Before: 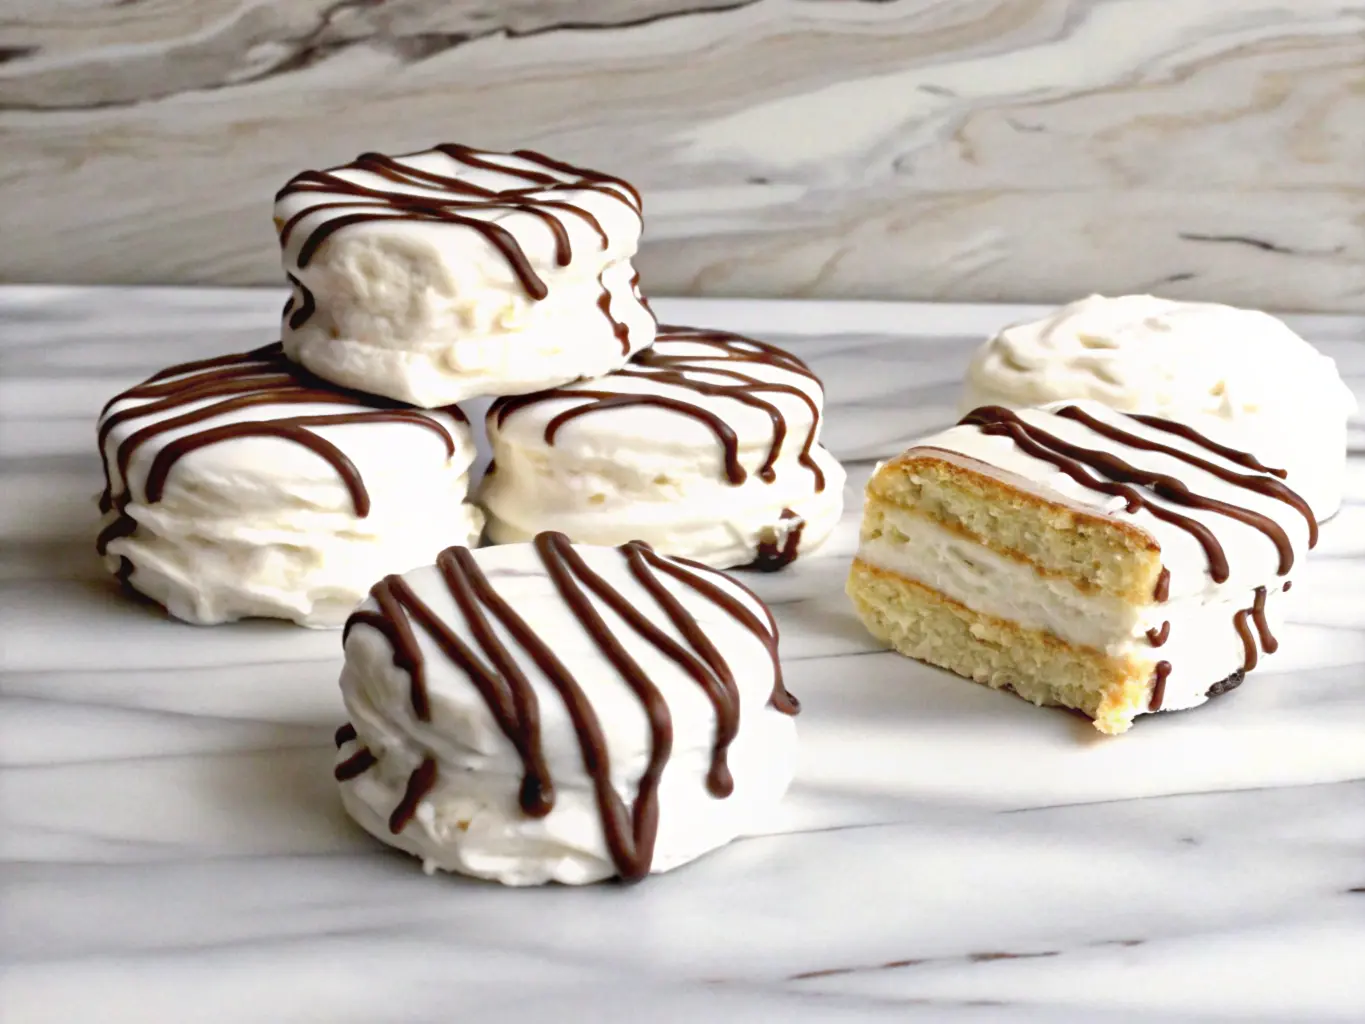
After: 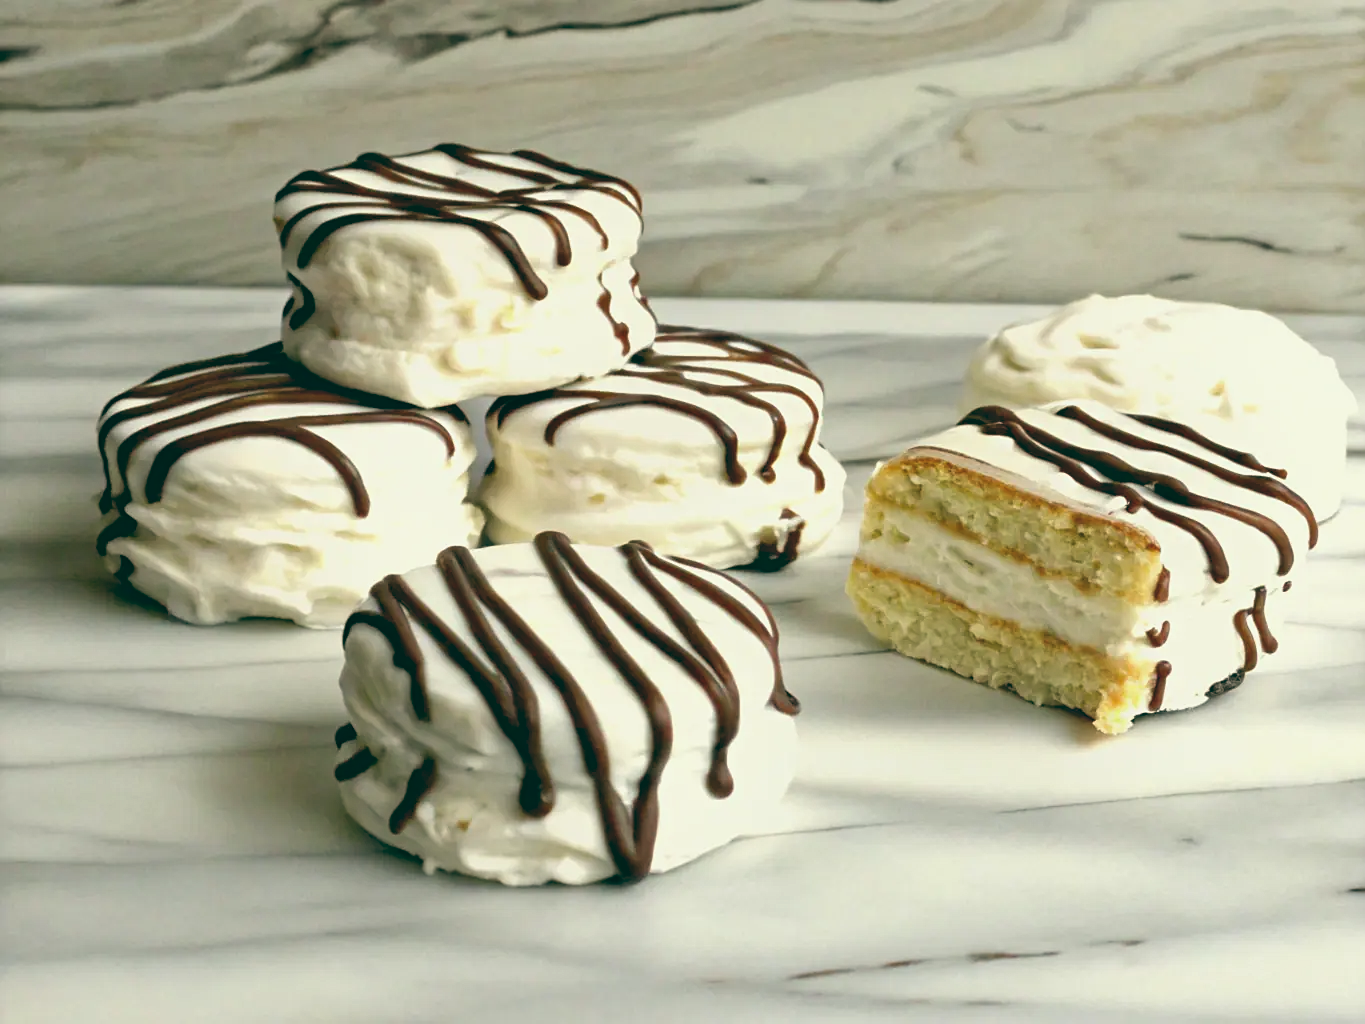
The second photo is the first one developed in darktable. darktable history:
shadows and highlights: shadows -10, white point adjustment 1.5, highlights 10
sharpen: radius 1.272, amount 0.305, threshold 0
color balance: lift [1.005, 0.99, 1.007, 1.01], gamma [1, 1.034, 1.032, 0.966], gain [0.873, 1.055, 1.067, 0.933]
